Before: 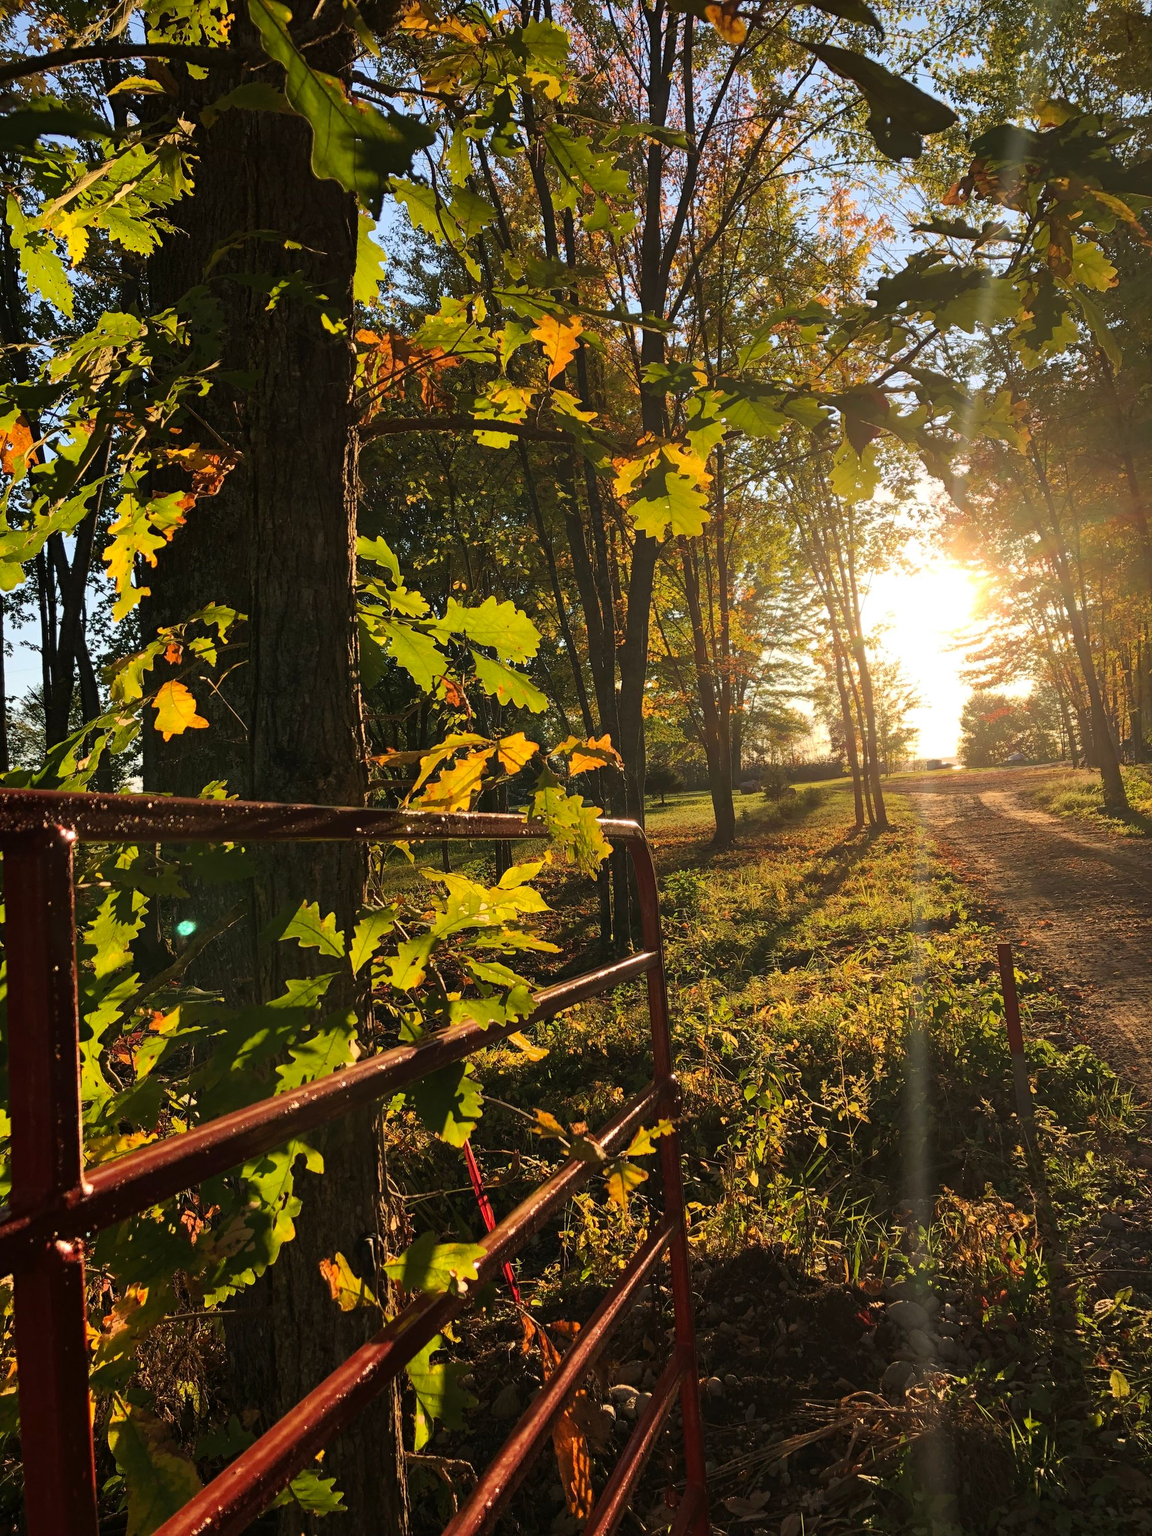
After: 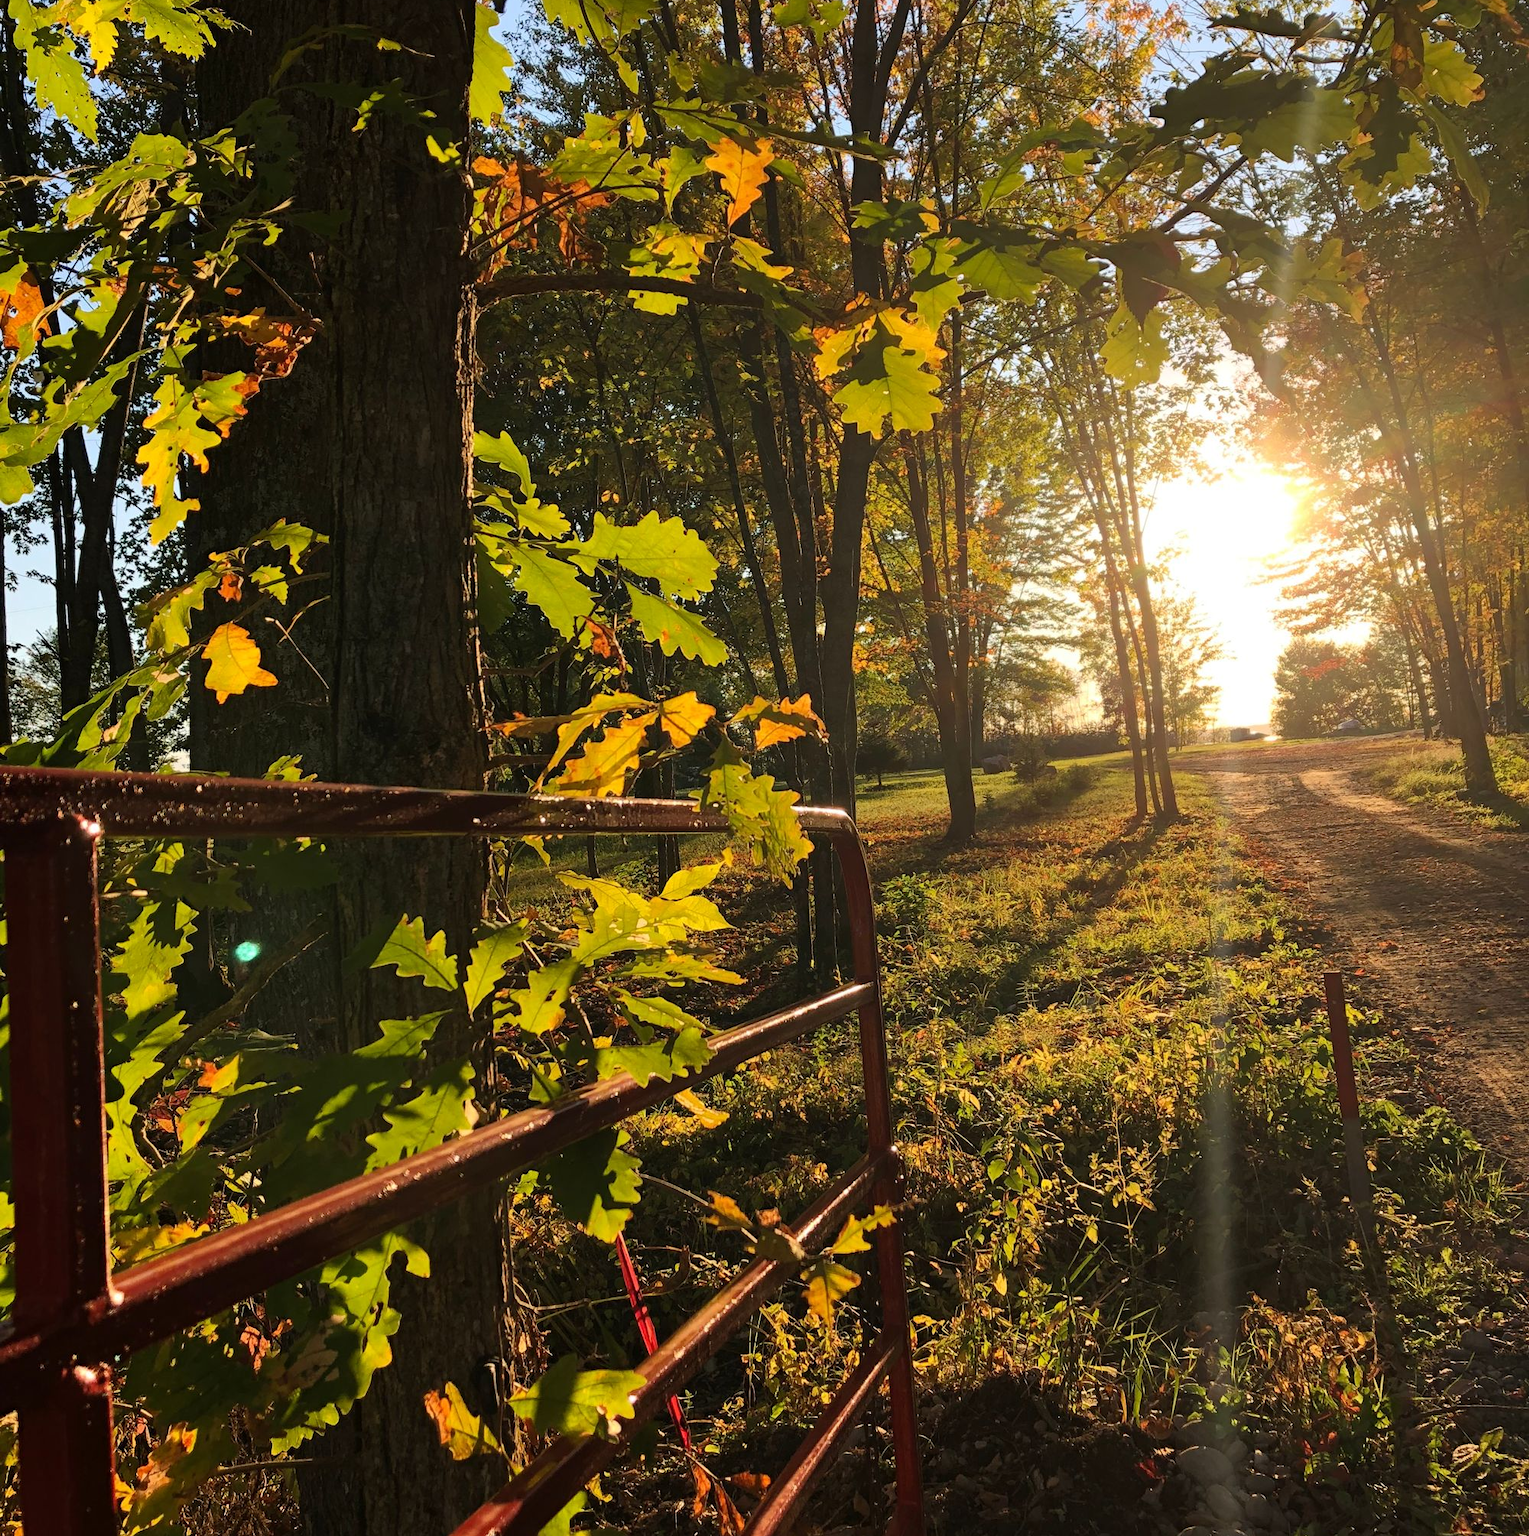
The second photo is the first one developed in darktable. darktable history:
crop: top 13.774%, bottom 10.889%
